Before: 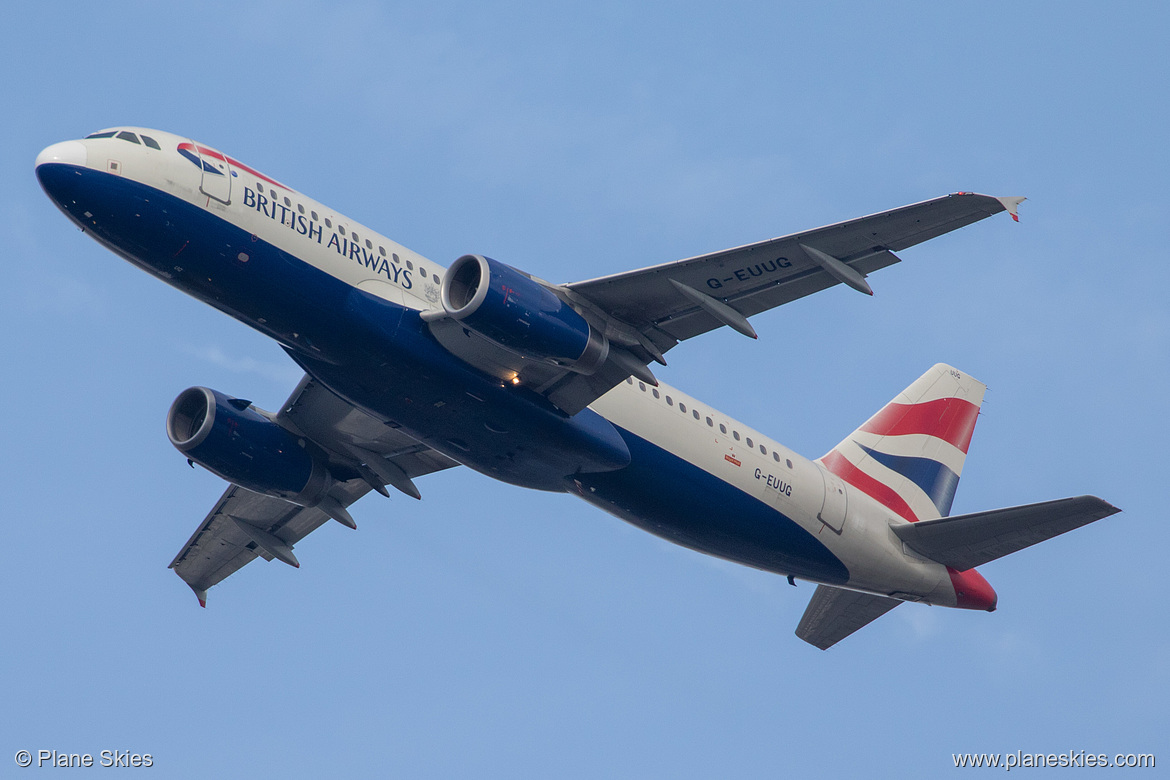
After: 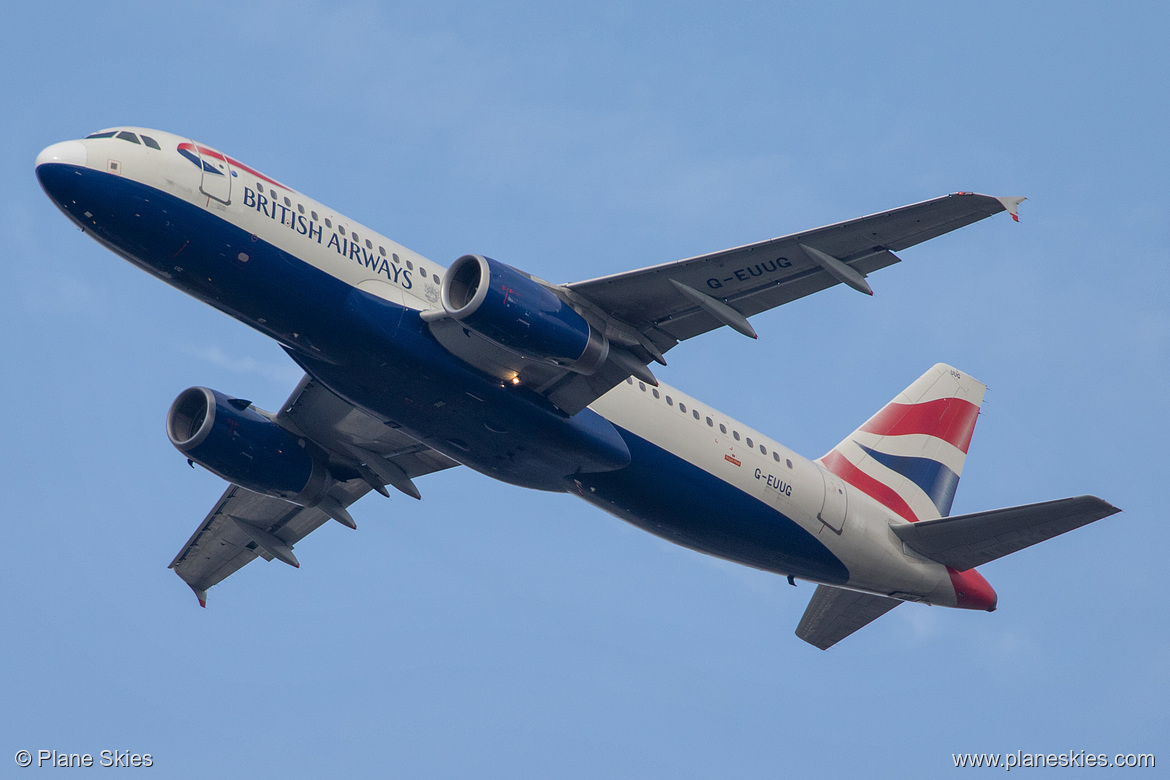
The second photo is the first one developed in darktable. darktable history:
shadows and highlights: shadows 35.89, highlights -35.19, soften with gaussian
